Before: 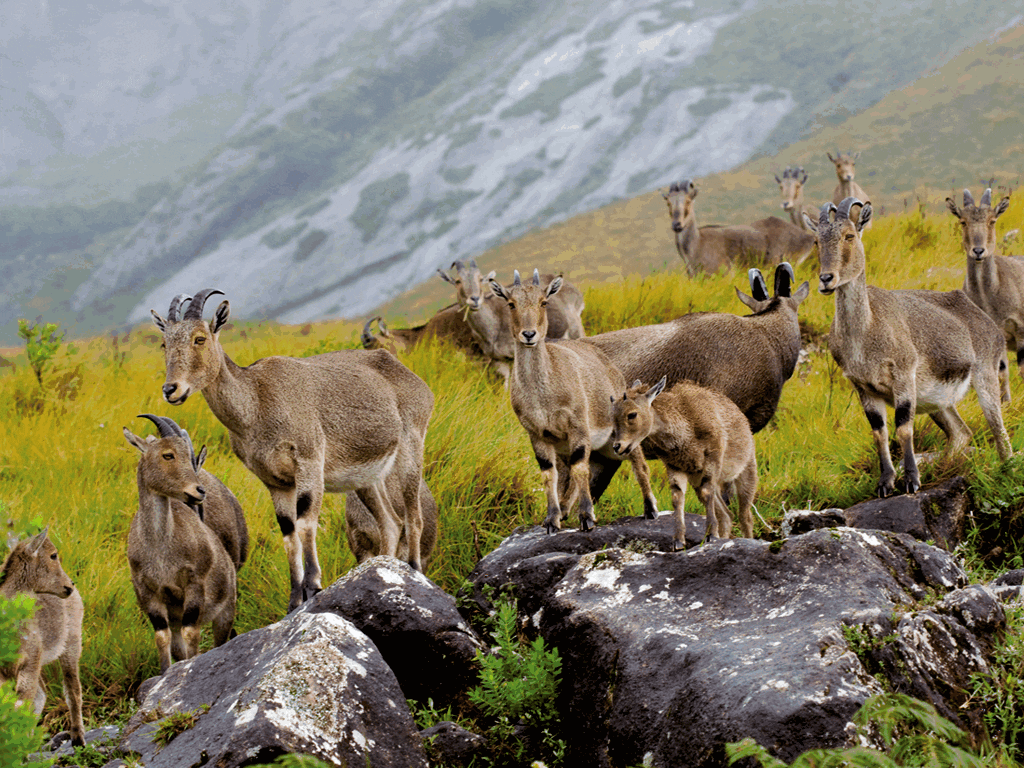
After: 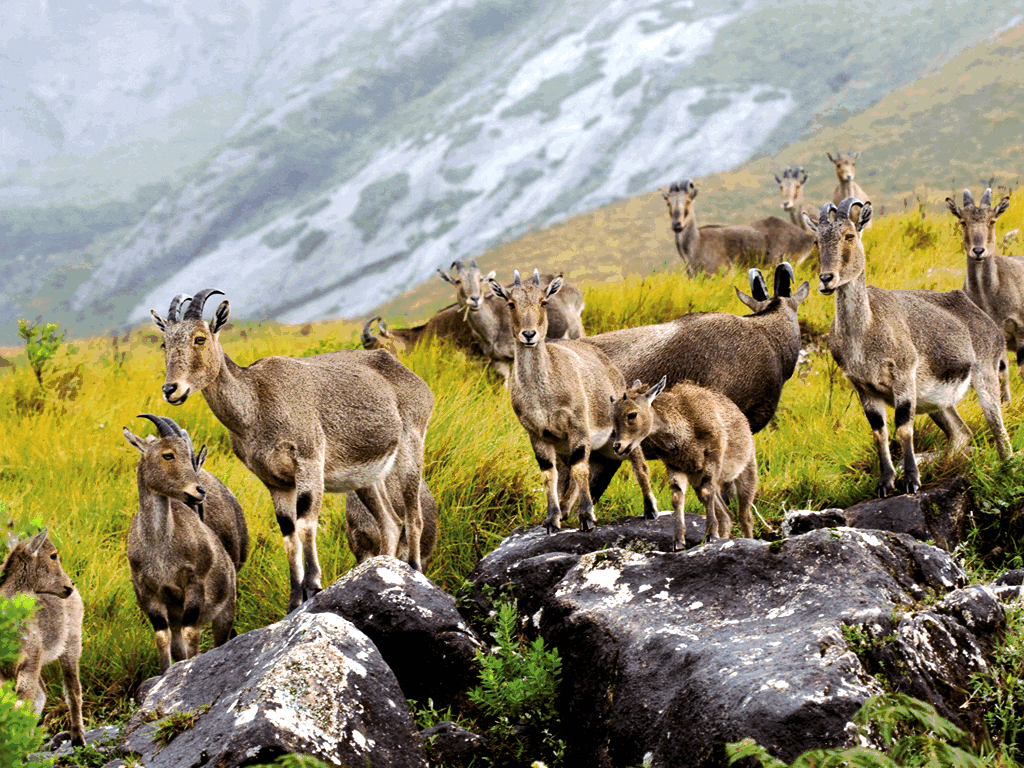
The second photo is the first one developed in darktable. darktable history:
tone equalizer: -8 EV -0.712 EV, -7 EV -0.708 EV, -6 EV -0.585 EV, -5 EV -0.388 EV, -3 EV 0.37 EV, -2 EV 0.6 EV, -1 EV 0.696 EV, +0 EV 0.779 EV, edges refinement/feathering 500, mask exposure compensation -1.57 EV, preserve details no
